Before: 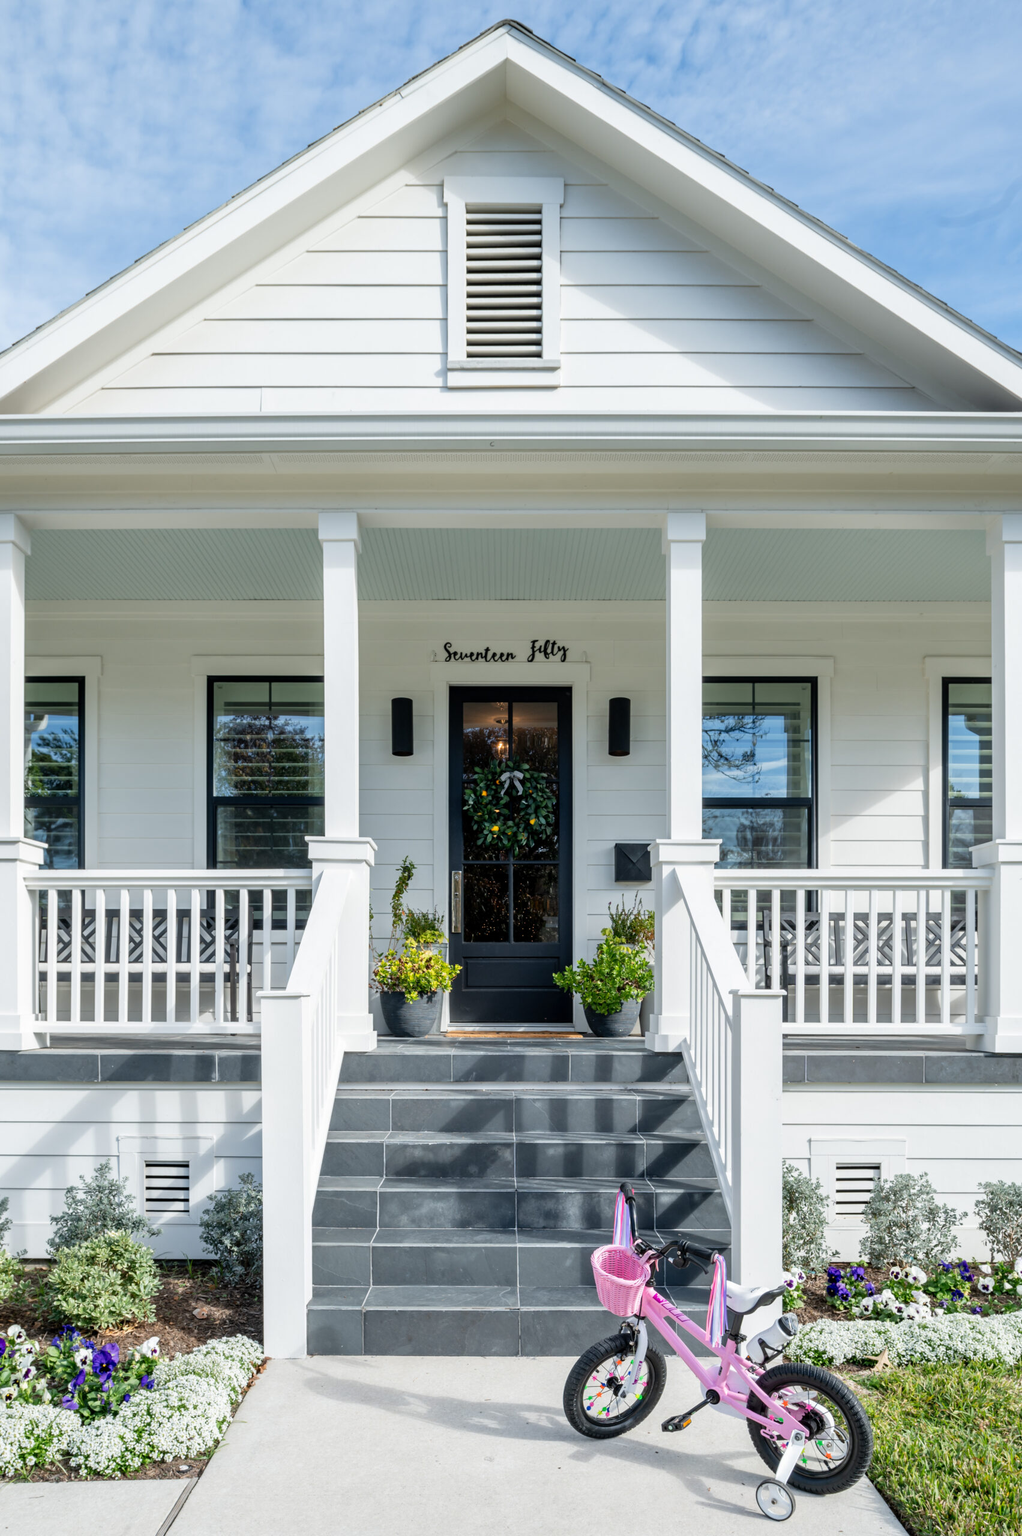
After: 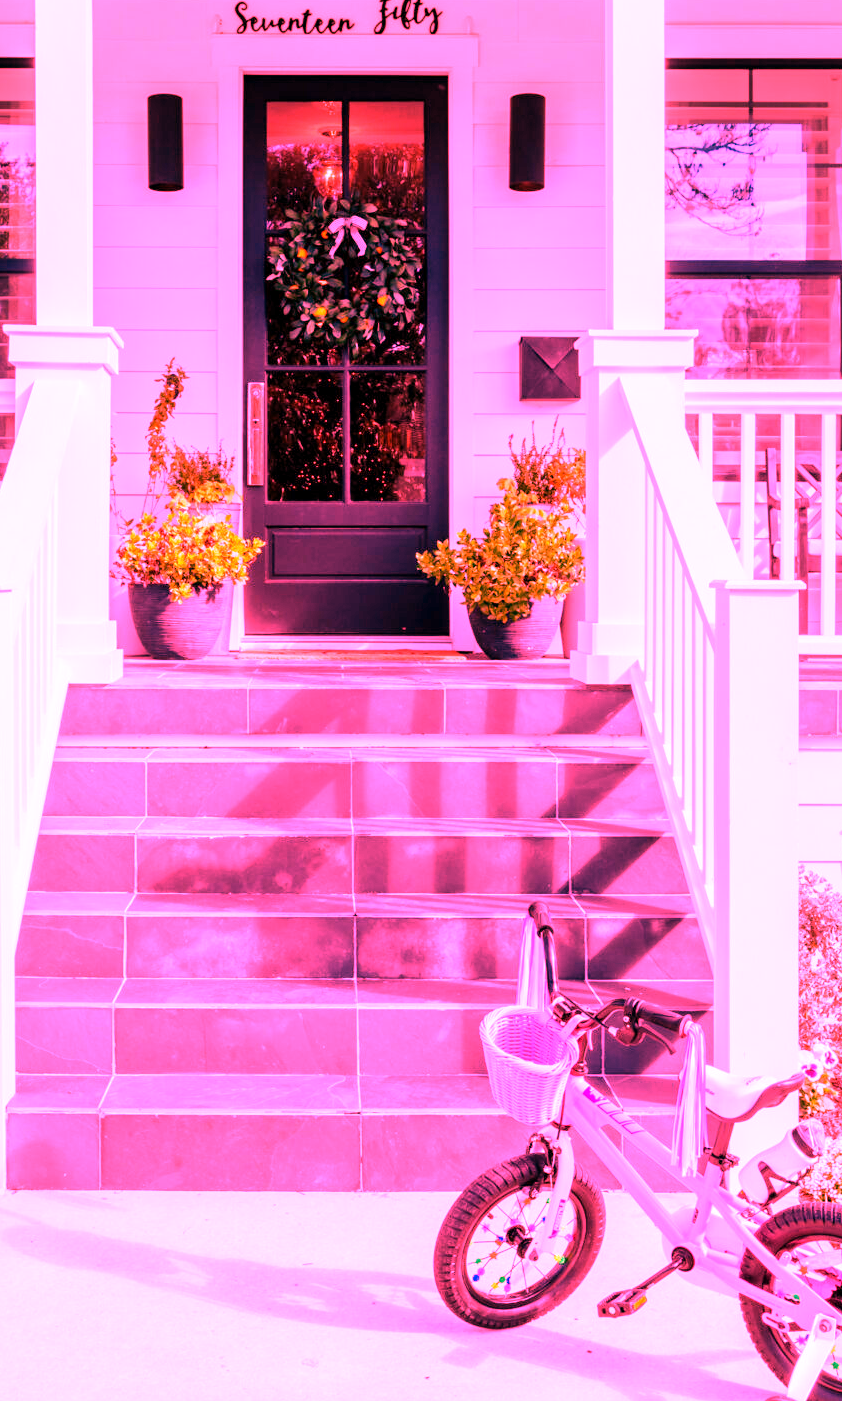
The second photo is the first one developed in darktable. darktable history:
crop: left 29.672%, top 41.786%, right 20.851%, bottom 3.487%
white balance: red 4.26, blue 1.802
